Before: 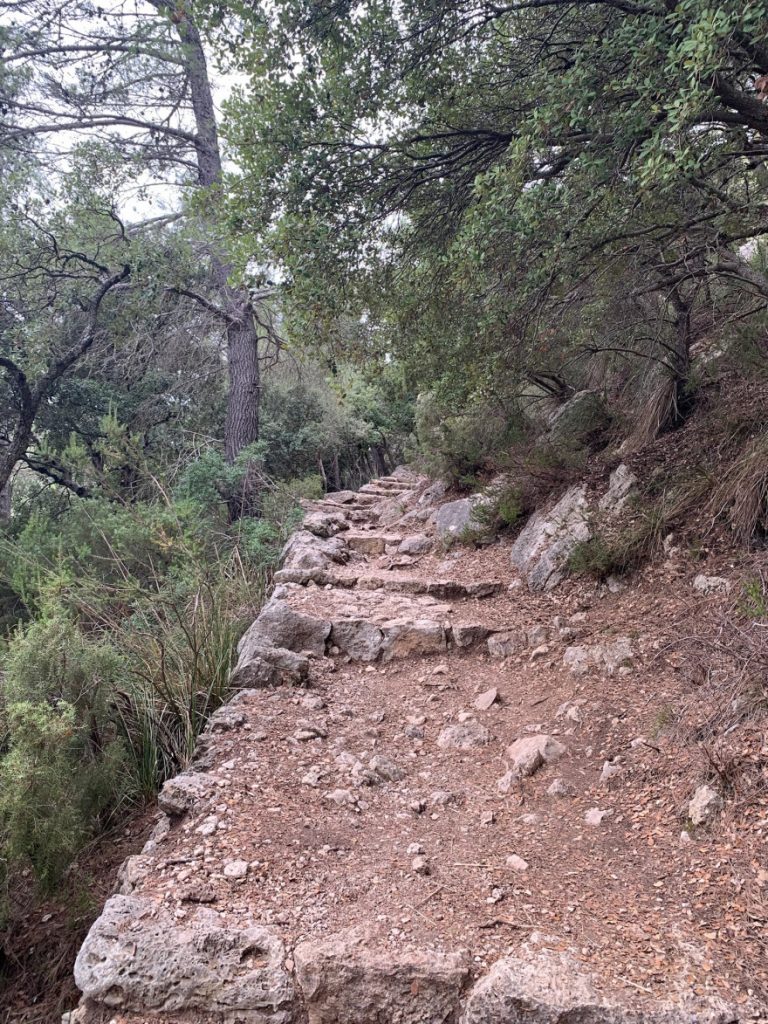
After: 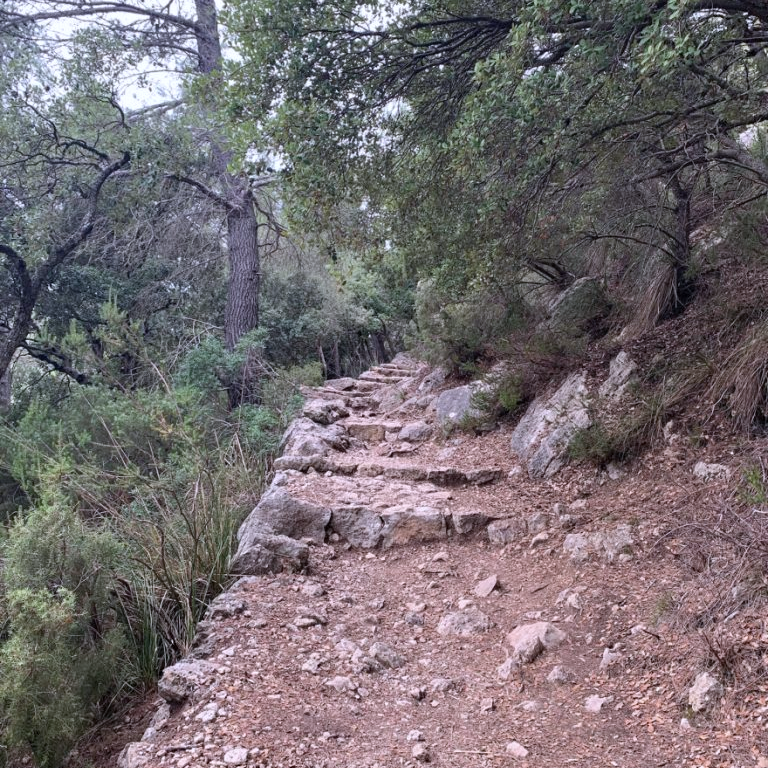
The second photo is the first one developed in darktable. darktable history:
crop: top 11.038%, bottom 13.962%
color calibration: illuminant as shot in camera, x 0.358, y 0.373, temperature 4628.91 K
